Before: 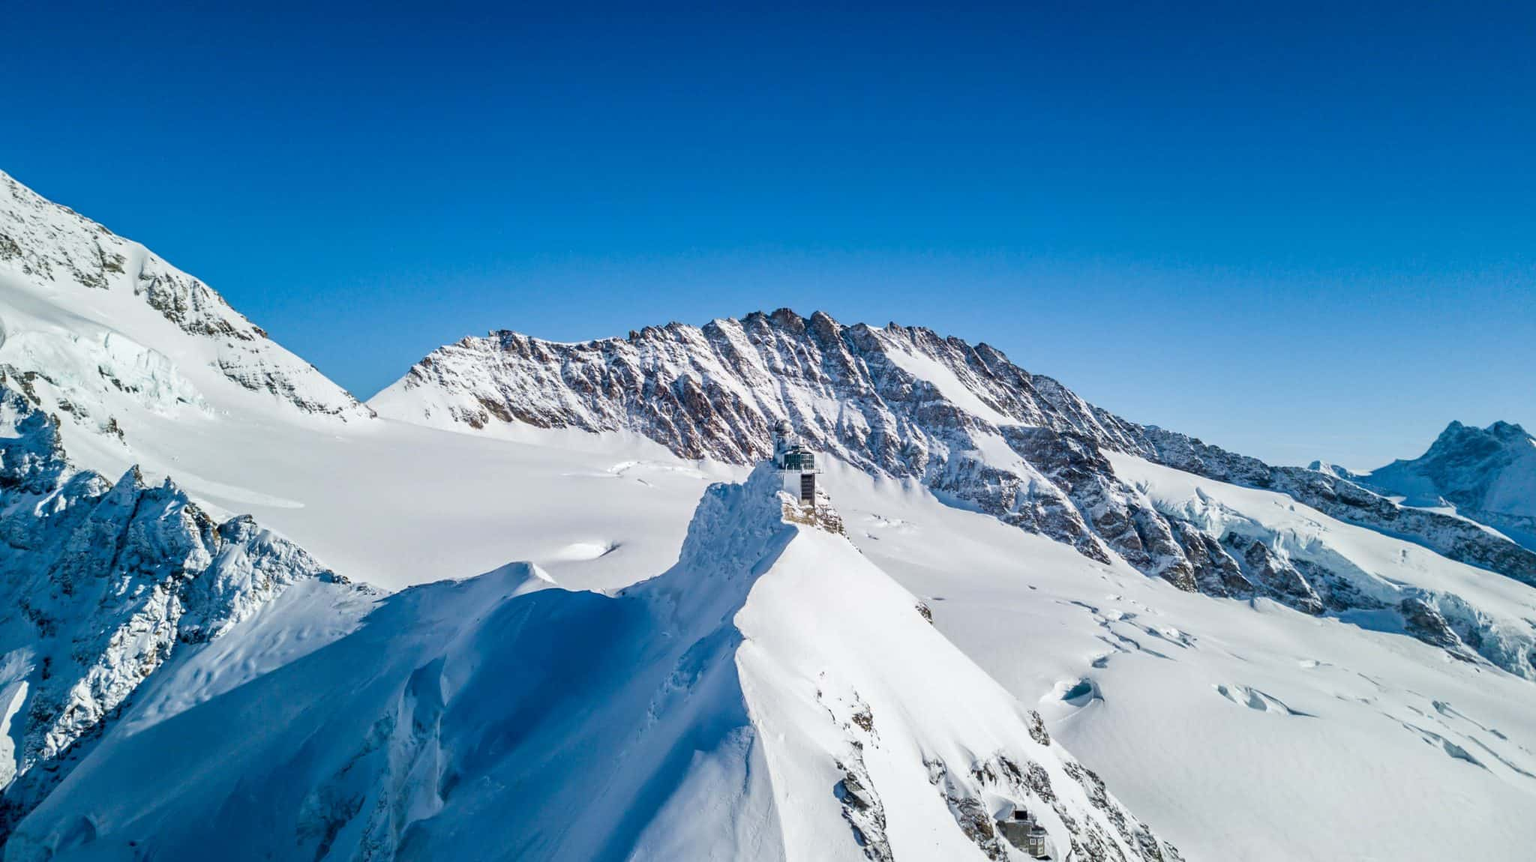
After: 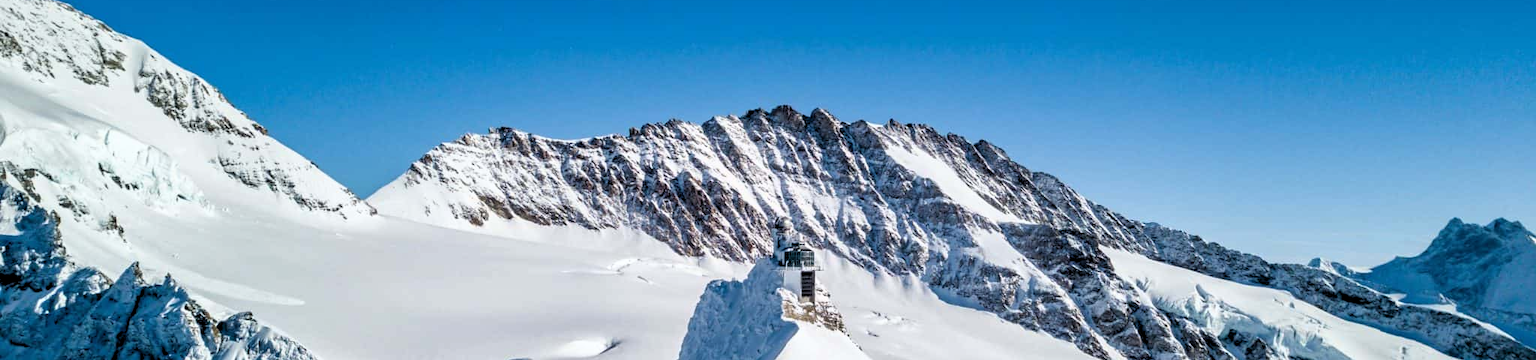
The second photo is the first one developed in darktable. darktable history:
crop and rotate: top 23.58%, bottom 34.622%
base curve: curves: ch0 [(0.017, 0) (0.425, 0.441) (0.844, 0.933) (1, 1)]
